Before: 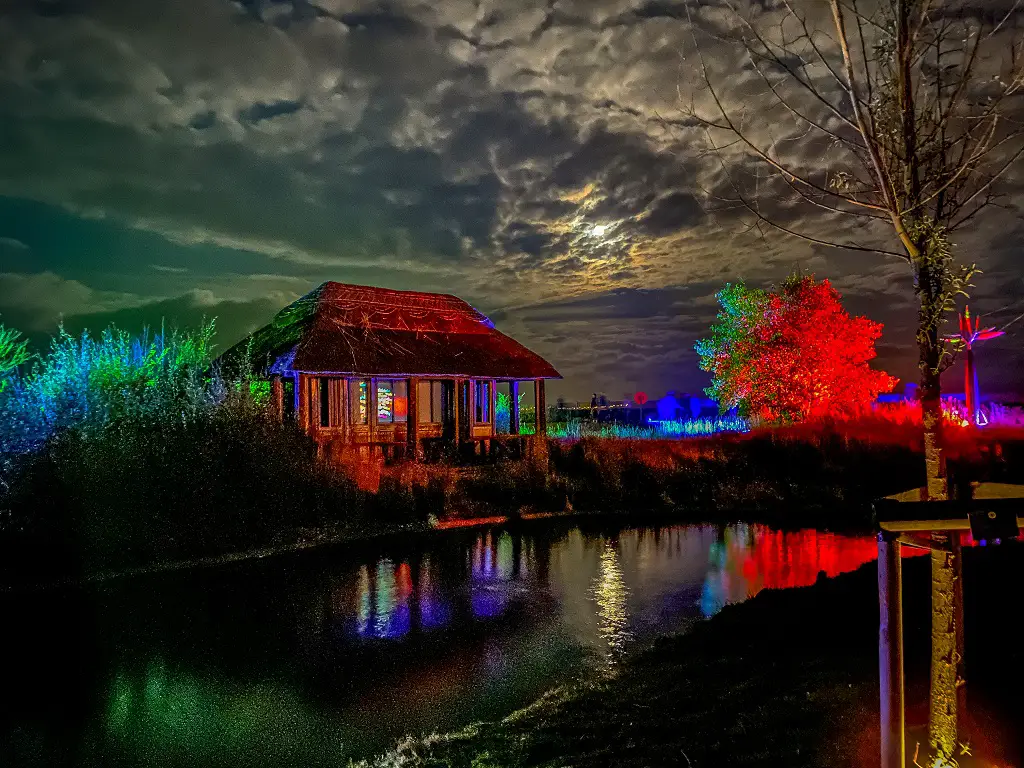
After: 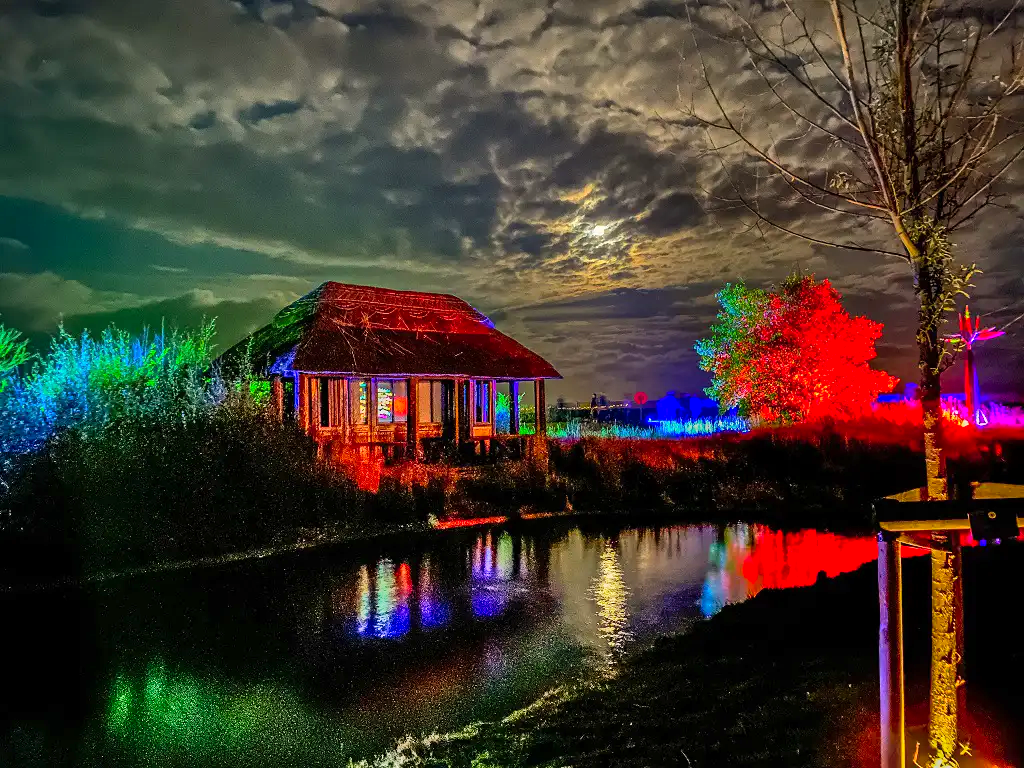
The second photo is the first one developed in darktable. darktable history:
shadows and highlights: highlights color adjustment 0%, soften with gaussian
color correction: highlights a* 0.816, highlights b* 2.78, saturation 1.1
